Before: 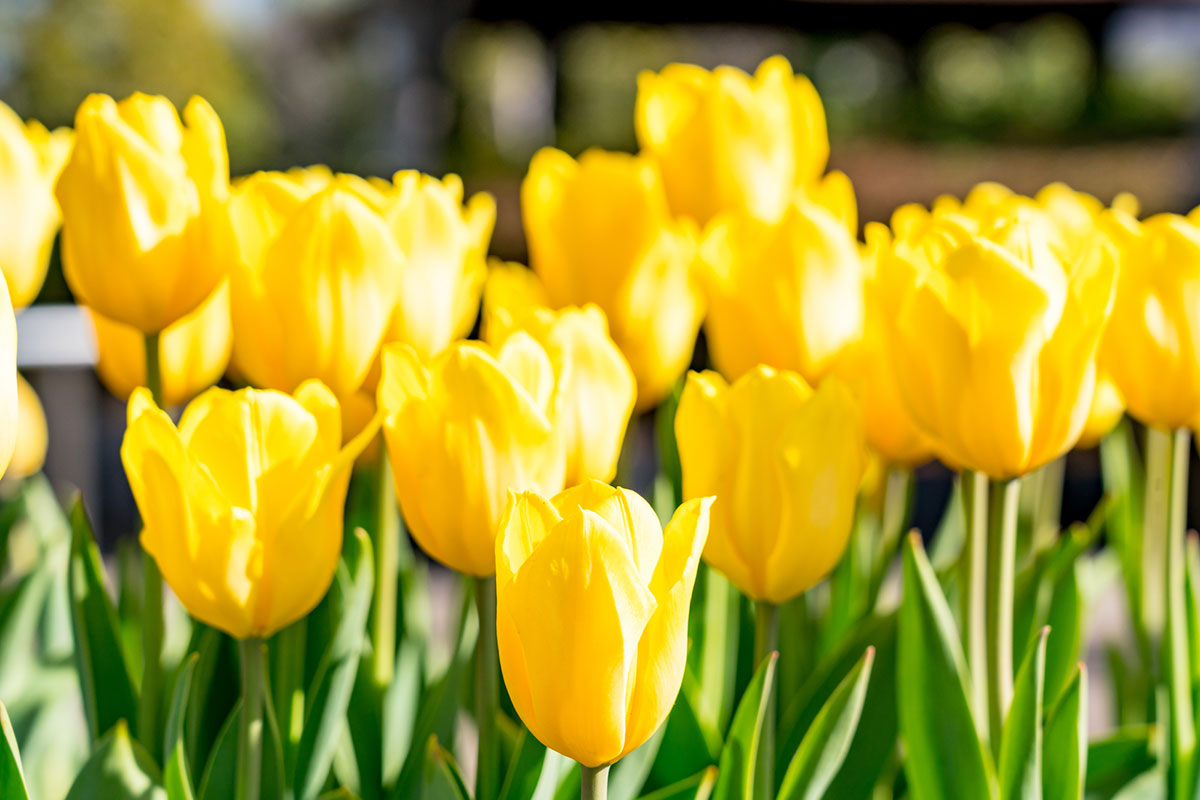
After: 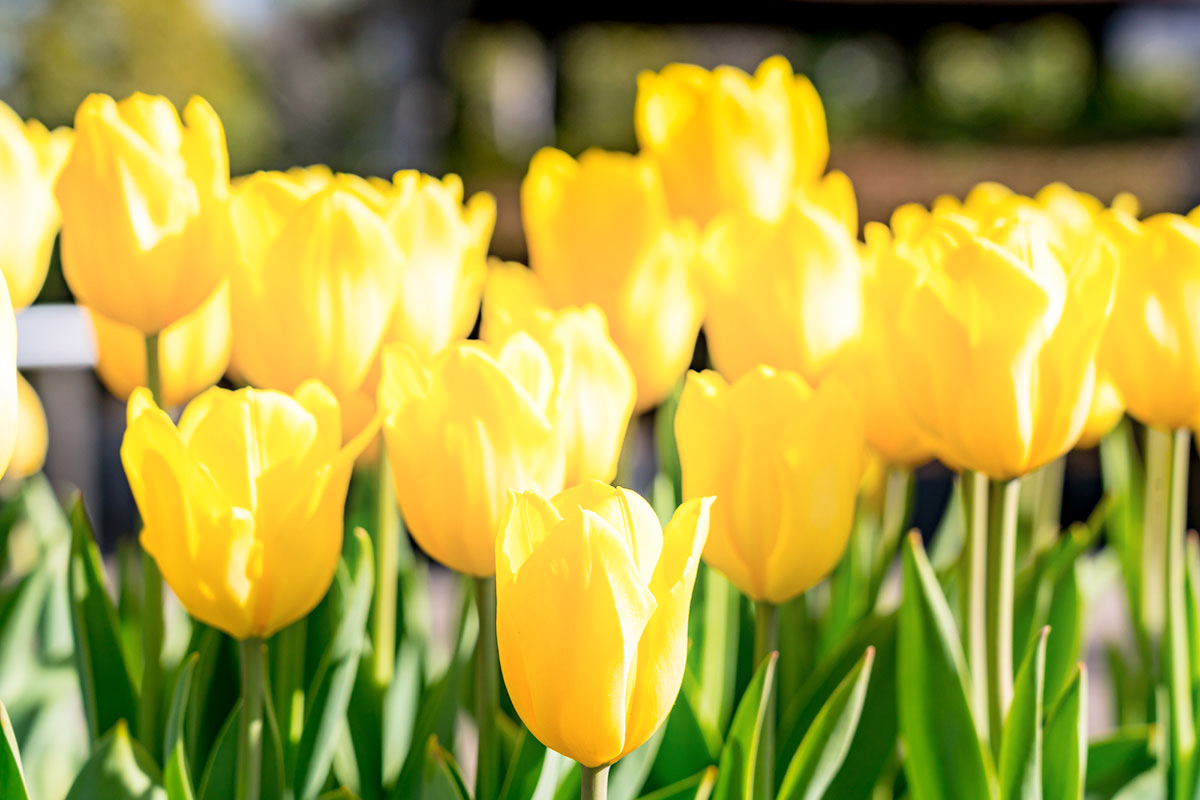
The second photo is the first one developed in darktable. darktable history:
shadows and highlights: shadows -40.15, highlights 62.88, soften with gaussian
white balance: red 1.009, blue 1.027
